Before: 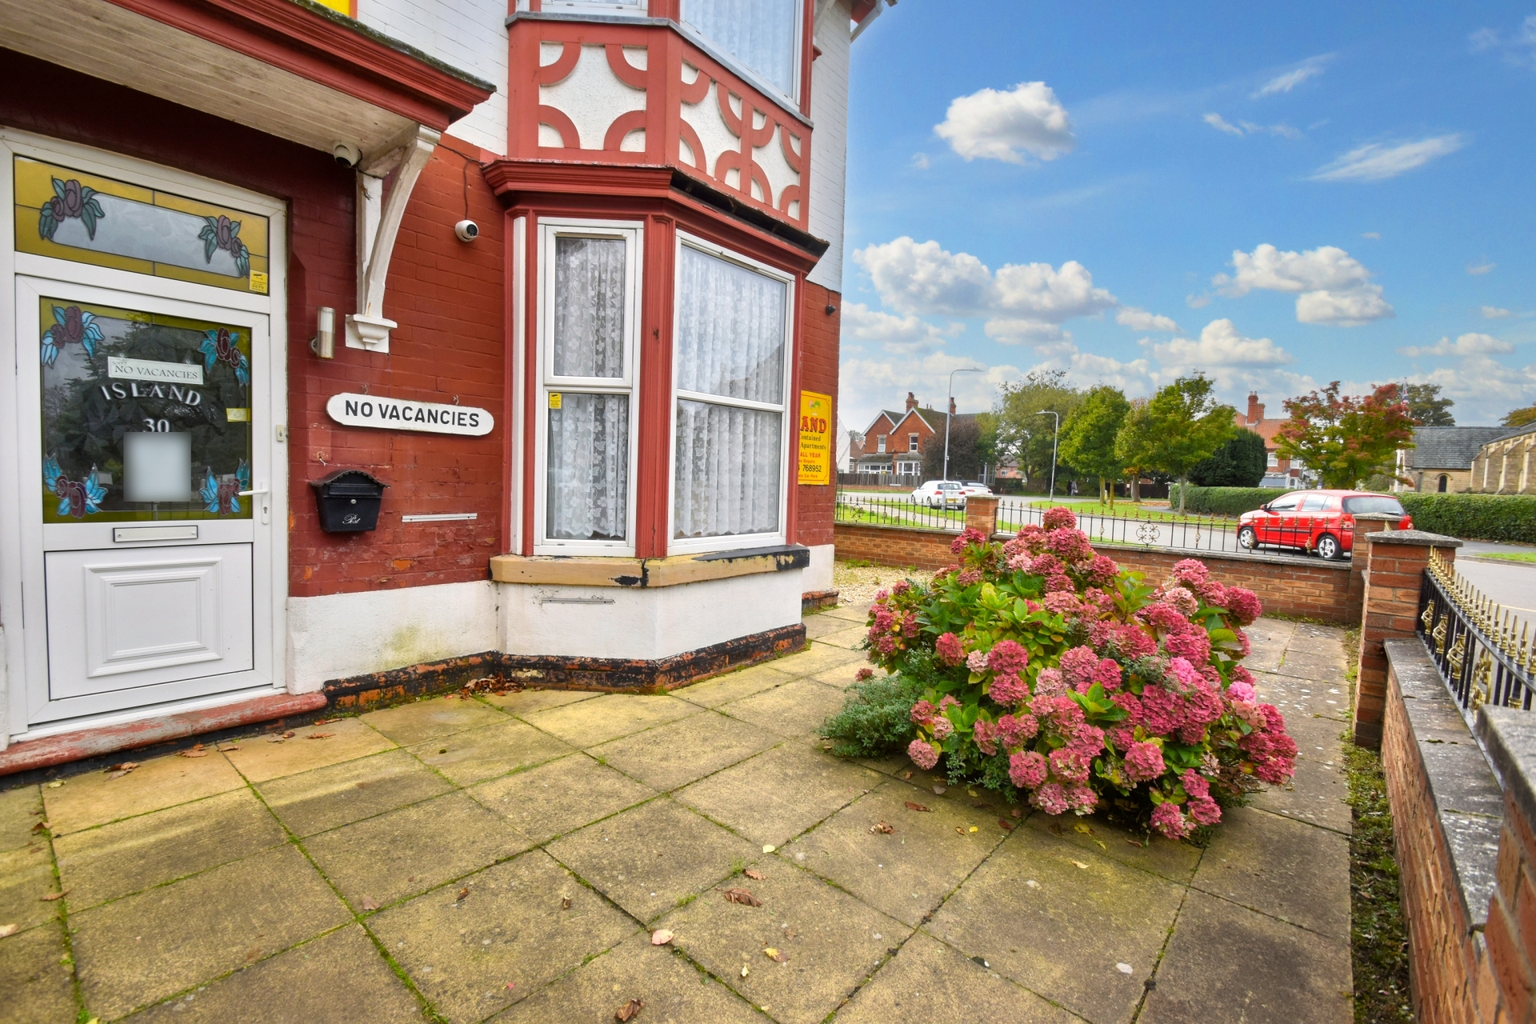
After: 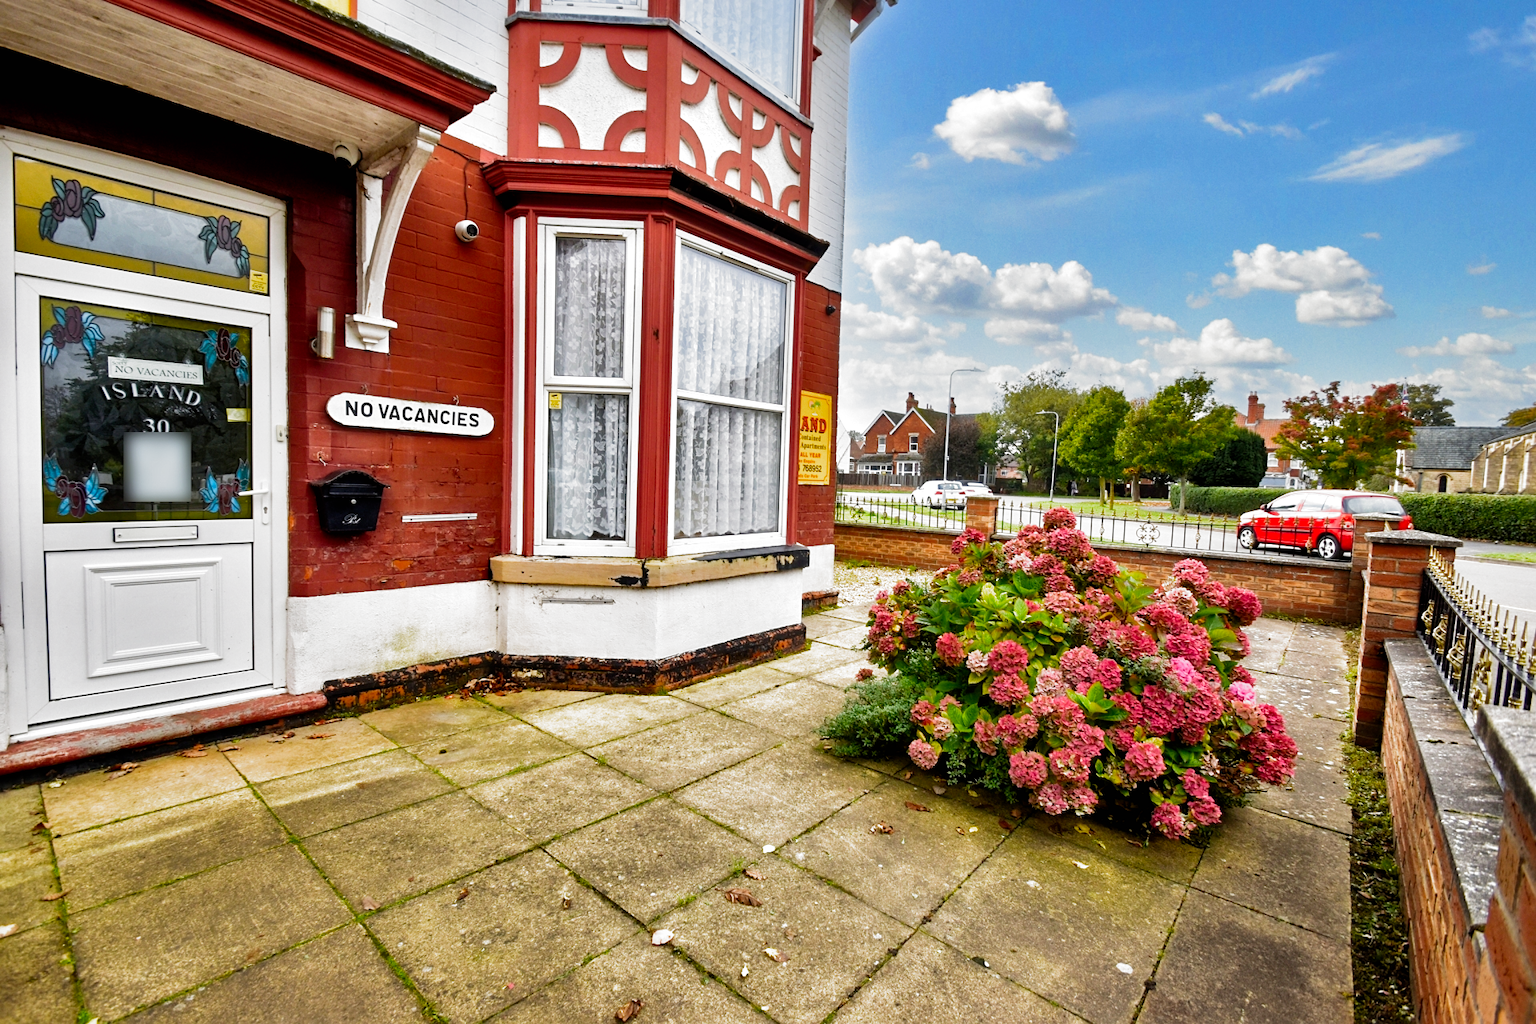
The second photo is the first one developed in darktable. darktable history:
filmic rgb: black relative exposure -8.2 EV, white relative exposure 2.2 EV, threshold 3 EV, hardness 7.11, latitude 75%, contrast 1.325, highlights saturation mix -2%, shadows ↔ highlights balance 30%, preserve chrominance no, color science v5 (2021), contrast in shadows safe, contrast in highlights safe, enable highlight reconstruction true
shadows and highlights: soften with gaussian
sharpen: amount 0.2
